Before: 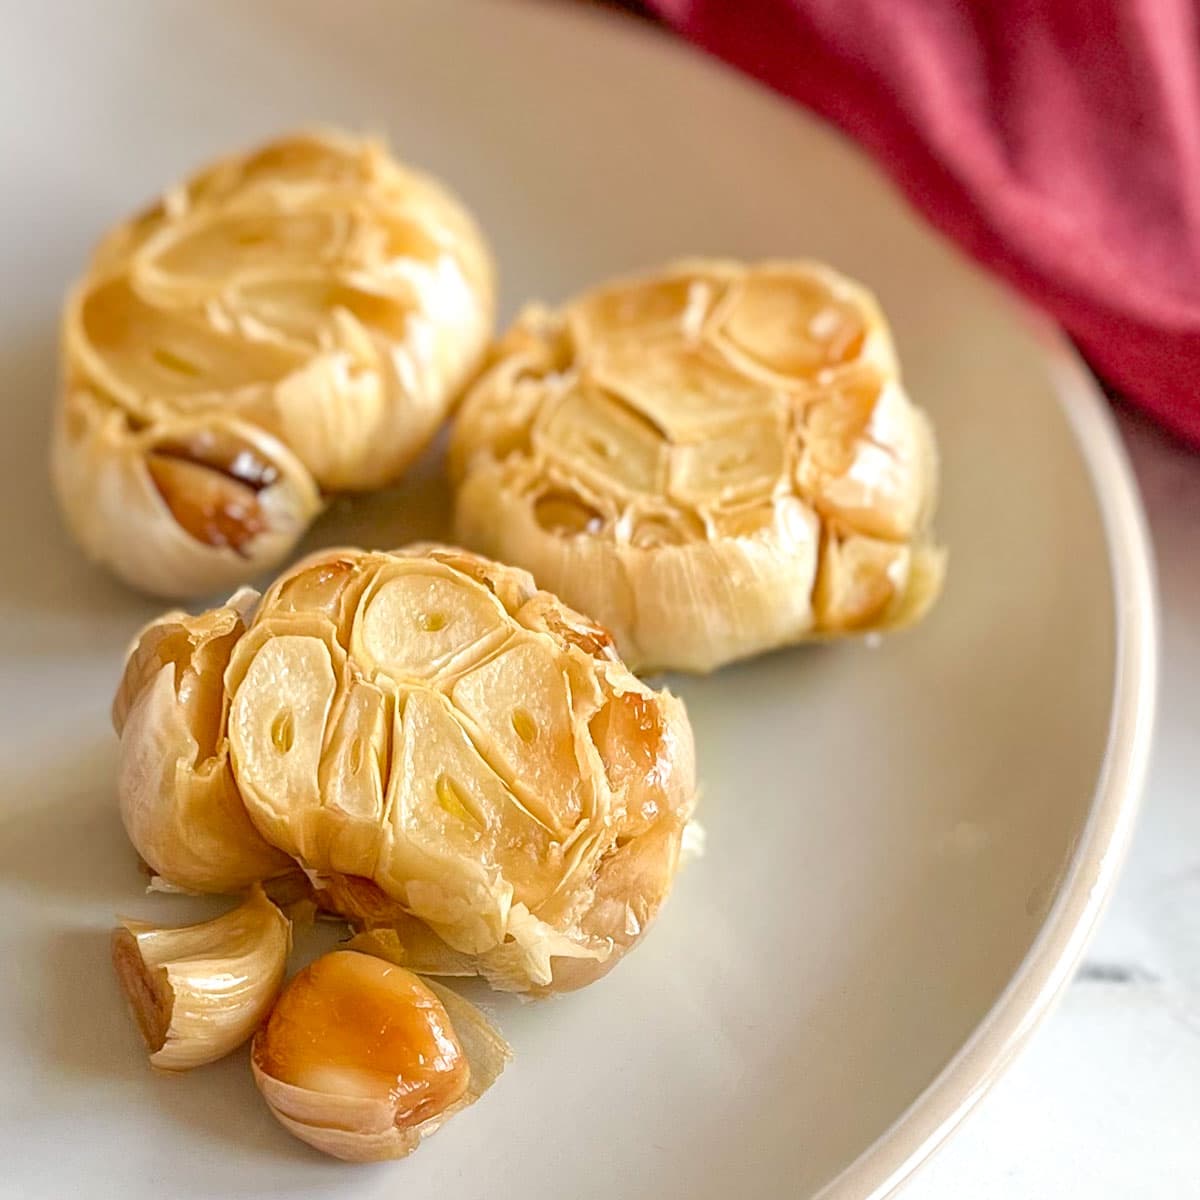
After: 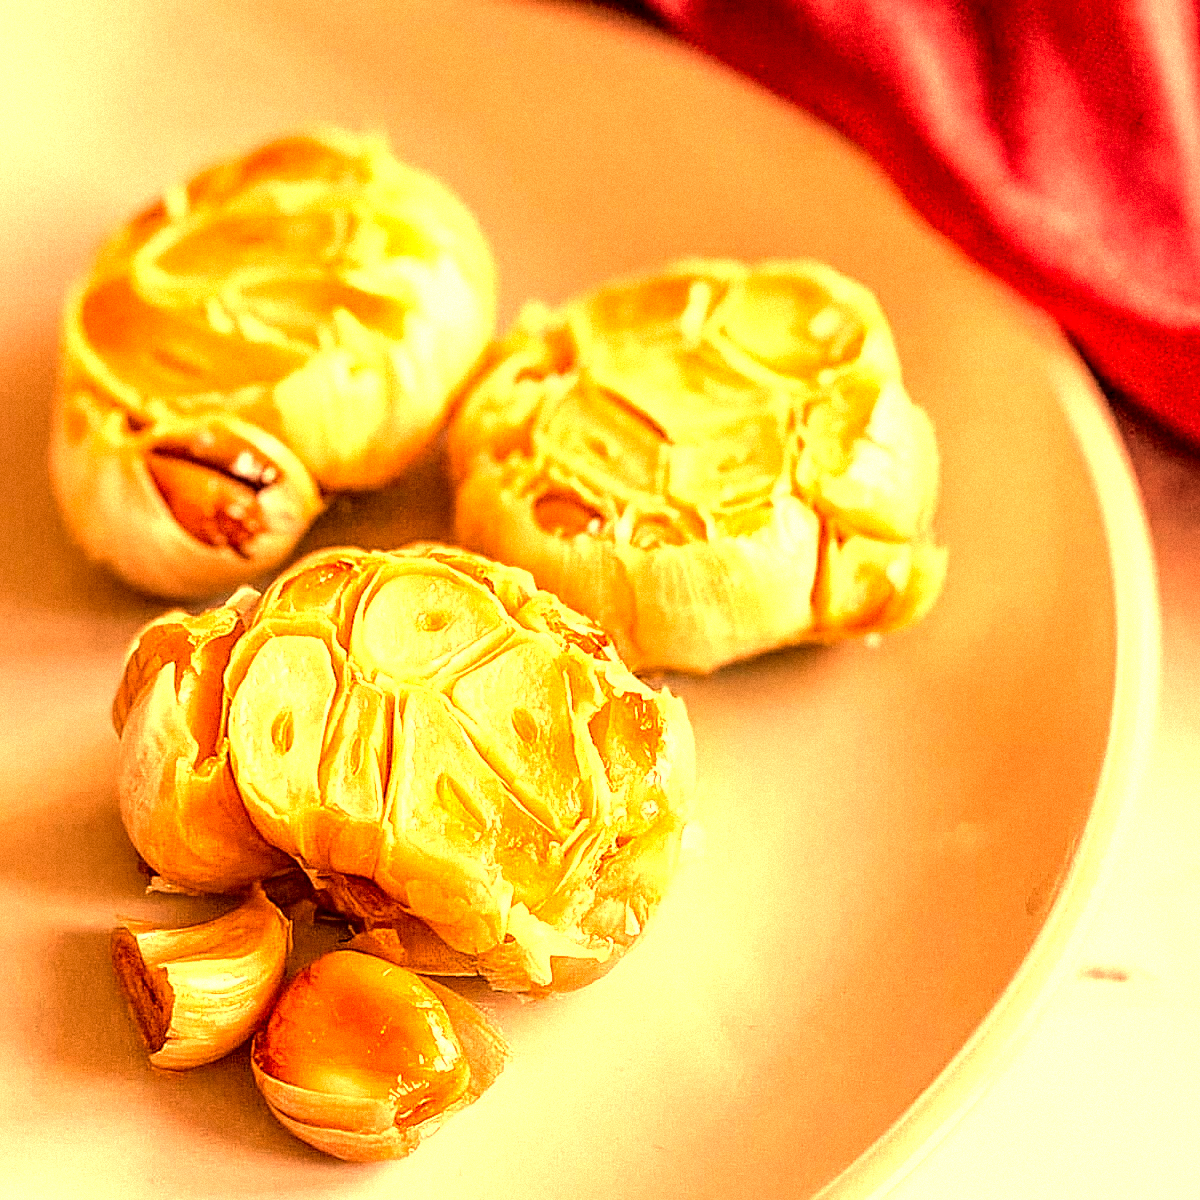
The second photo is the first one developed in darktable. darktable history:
local contrast: detail 160%
color balance rgb: linear chroma grading › global chroma 10%, global vibrance 10%, contrast 15%, saturation formula JzAzBz (2021)
white balance: red 1.467, blue 0.684
tone equalizer: -8 EV -0.001 EV, -7 EV 0.001 EV, -6 EV -0.002 EV, -5 EV -0.003 EV, -4 EV -0.062 EV, -3 EV -0.222 EV, -2 EV -0.267 EV, -1 EV 0.105 EV, +0 EV 0.303 EV
sharpen: on, module defaults
grain: mid-tones bias 0%
